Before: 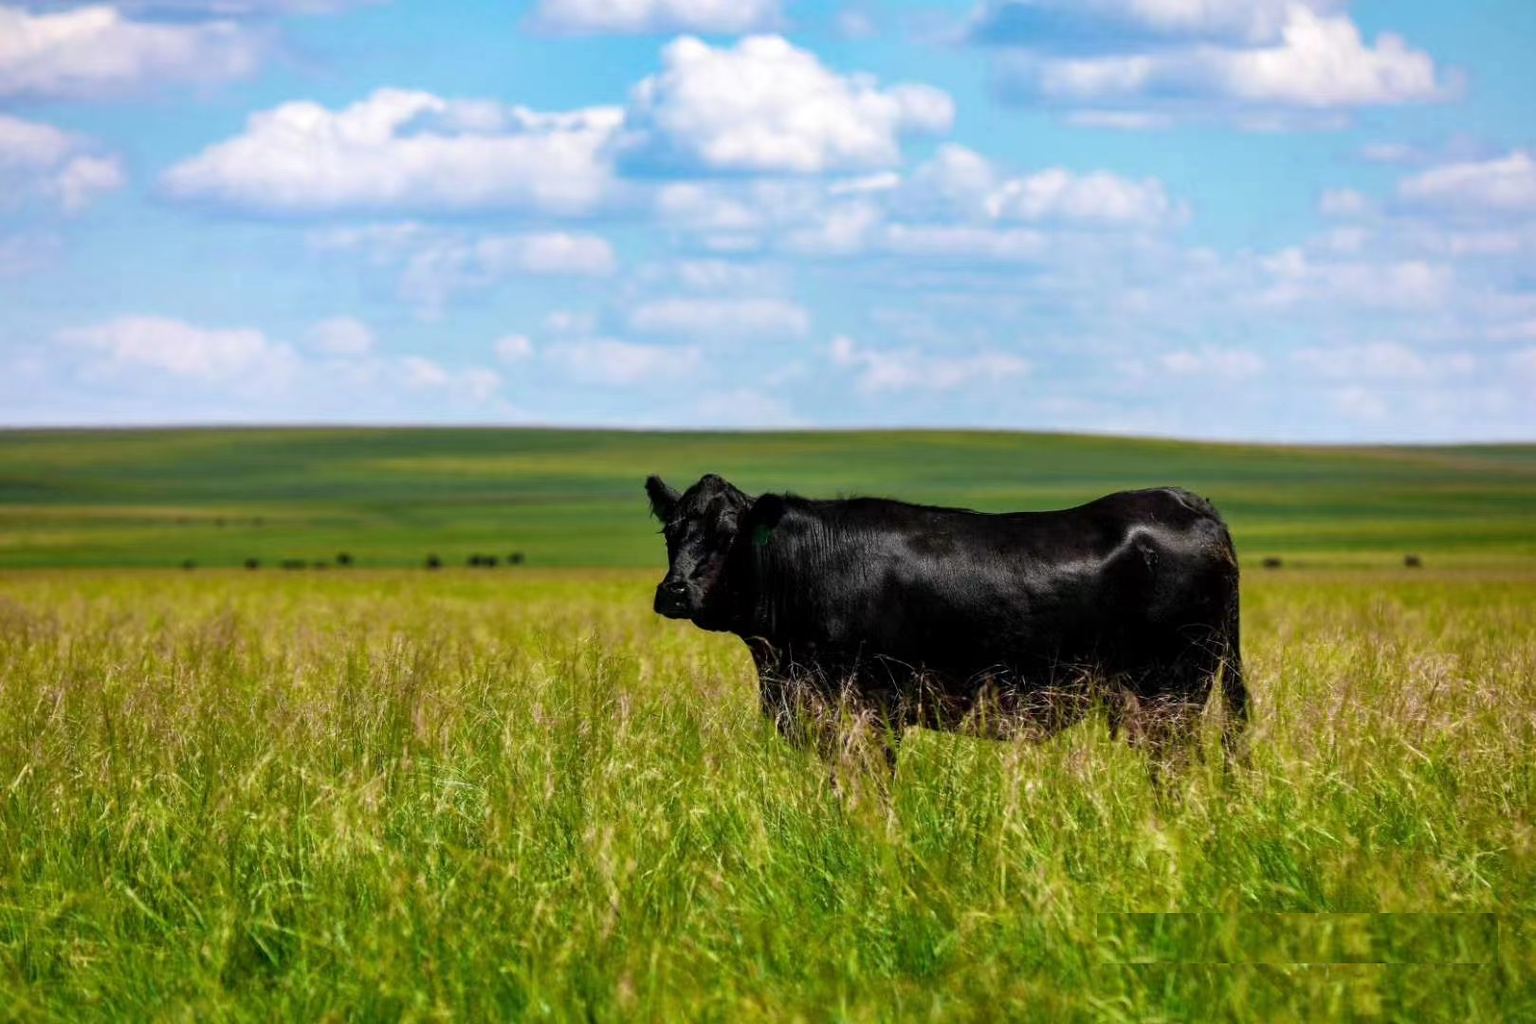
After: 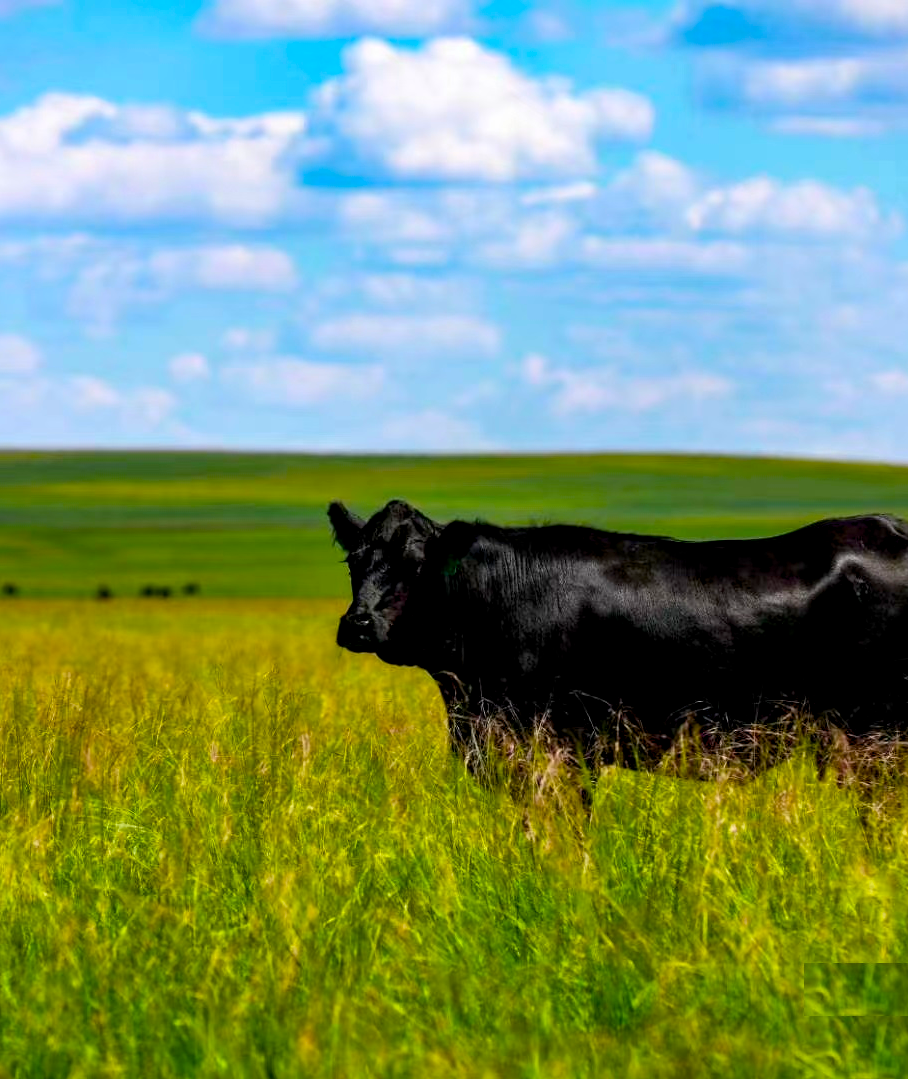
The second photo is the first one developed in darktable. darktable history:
crop: left 21.849%, right 22.069%, bottom 0.001%
color balance rgb: global offset › luminance -0.515%, linear chroma grading › global chroma 19.412%, perceptual saturation grading › global saturation 12.115%, global vibrance 20%
